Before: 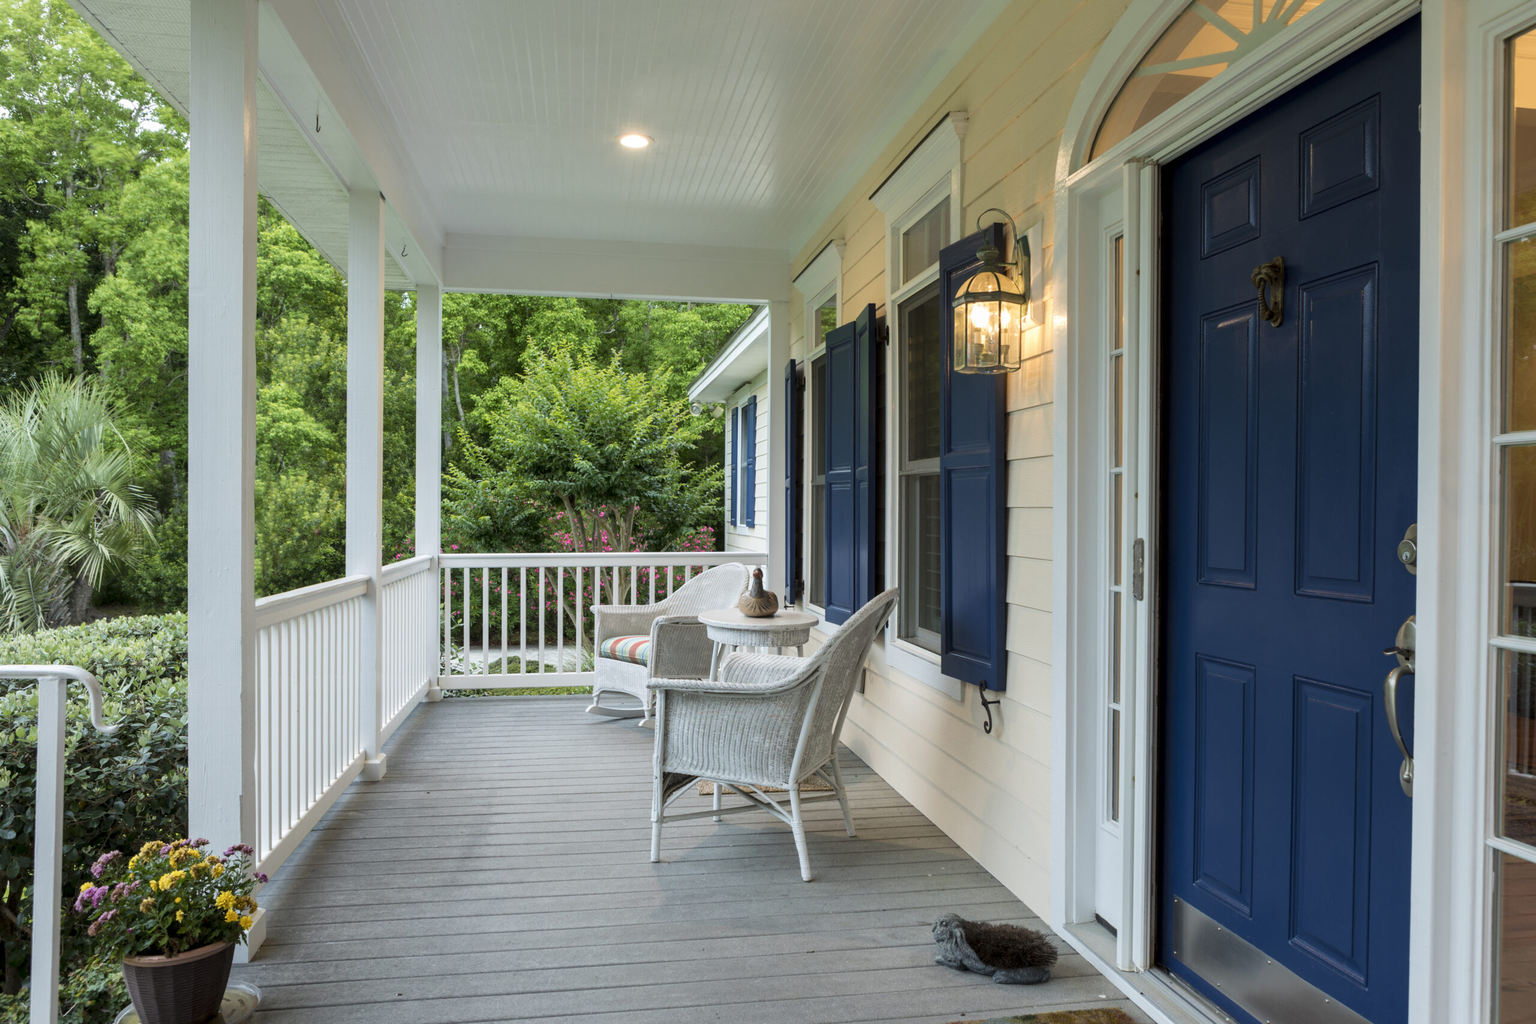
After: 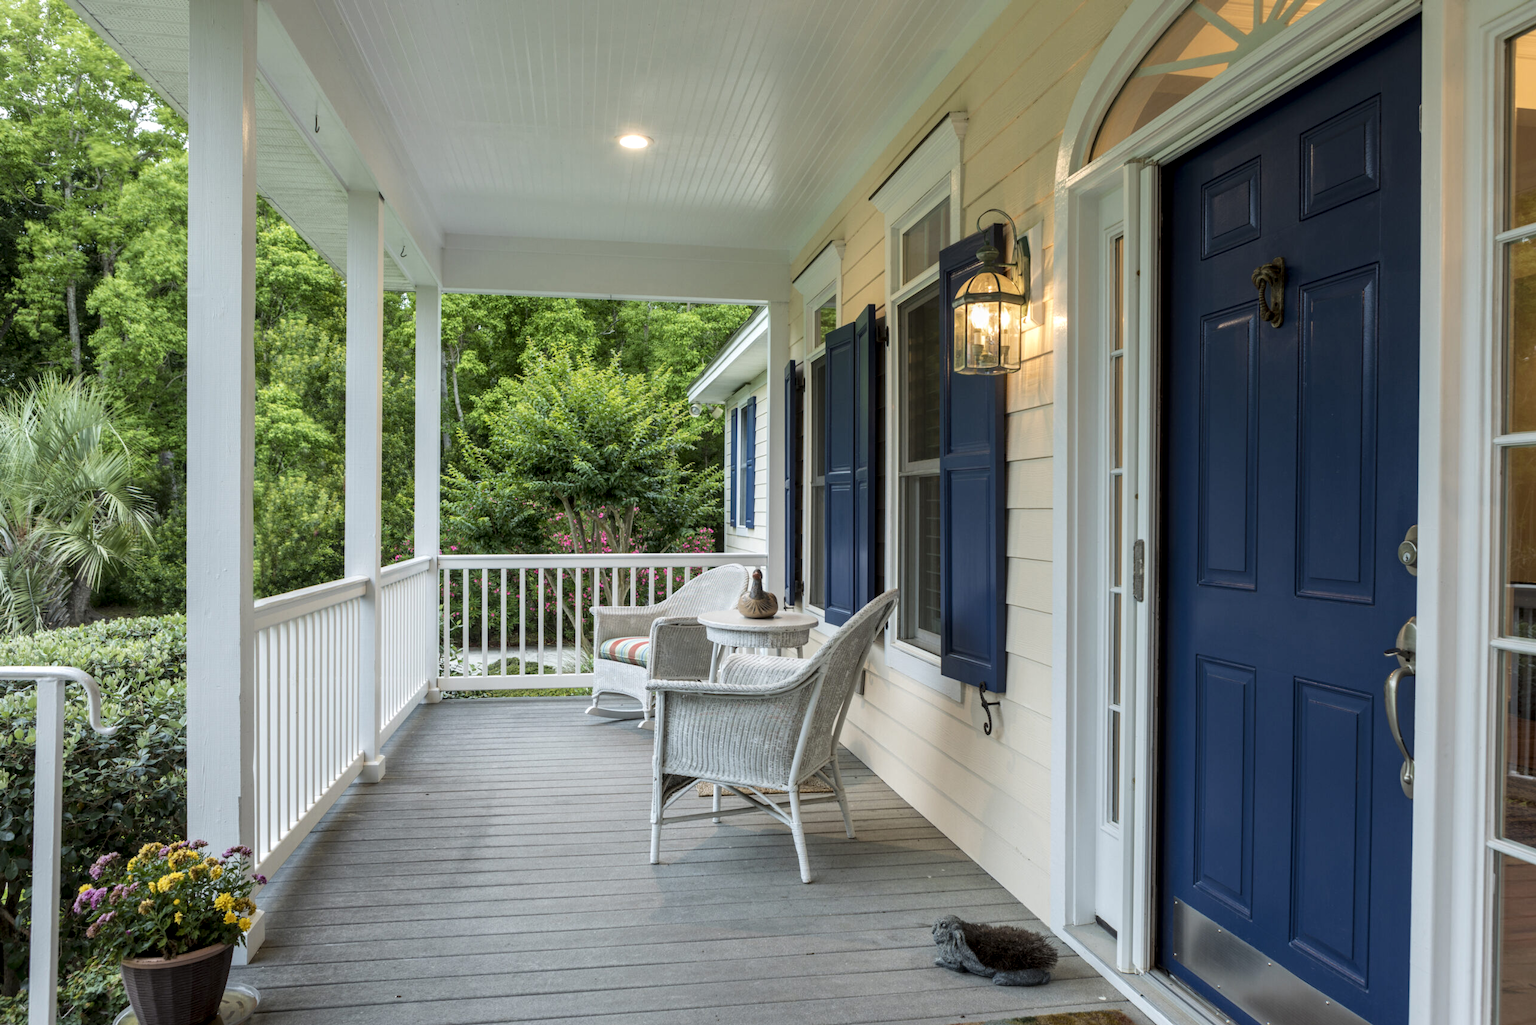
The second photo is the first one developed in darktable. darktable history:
local contrast: on, module defaults
crop and rotate: left 0.126%
